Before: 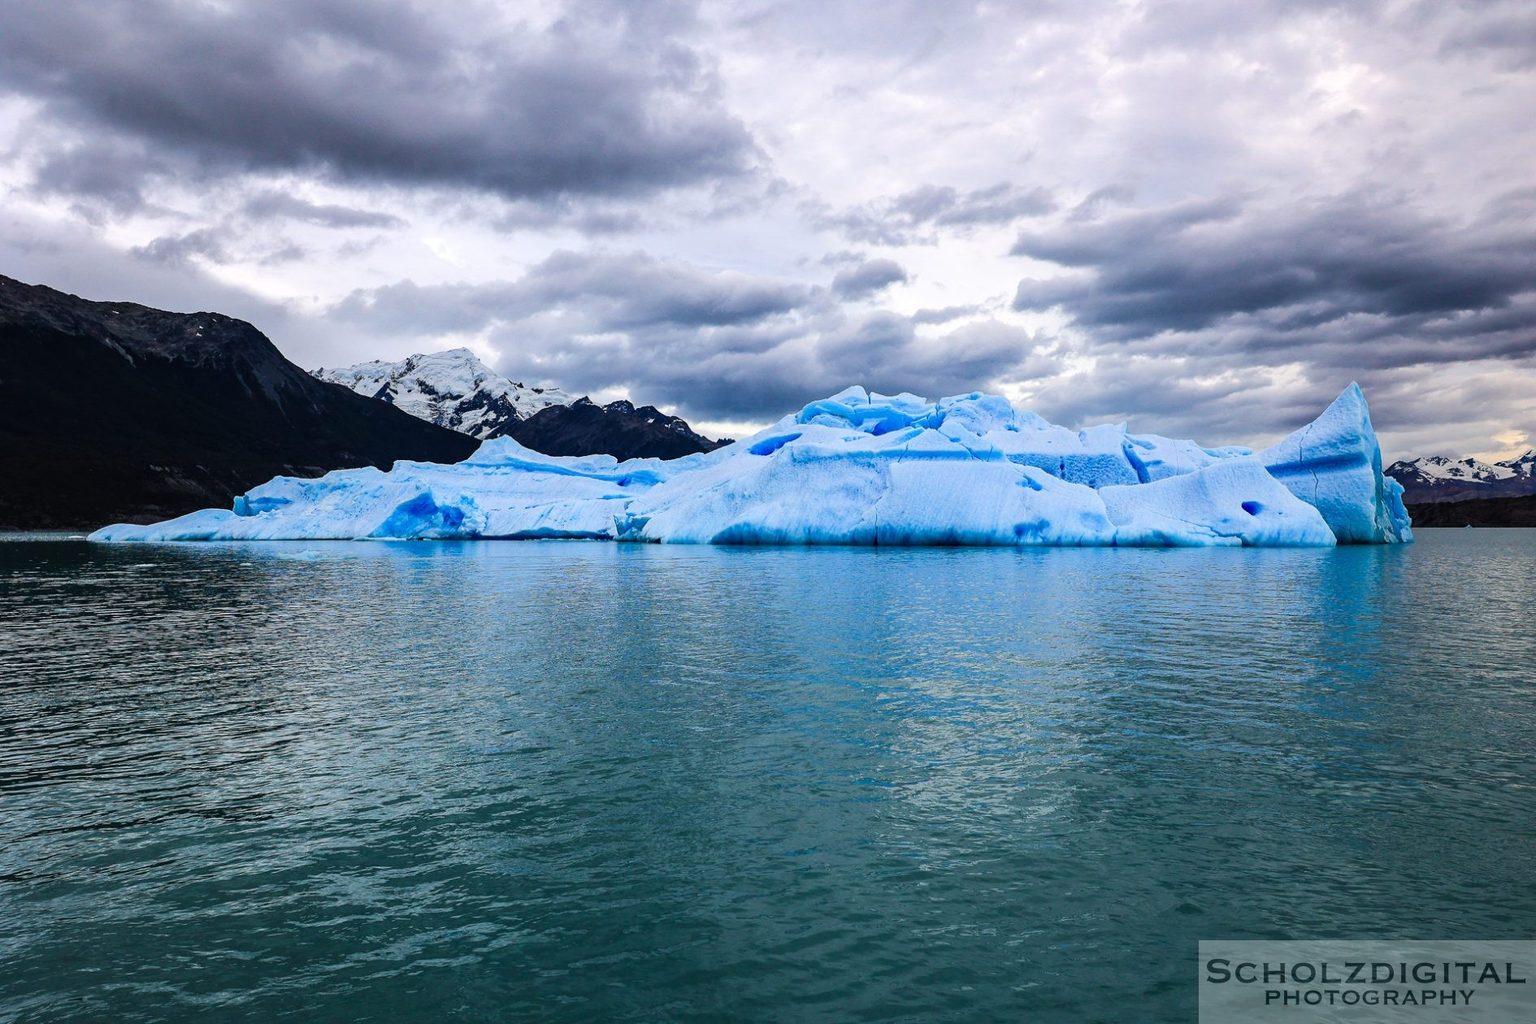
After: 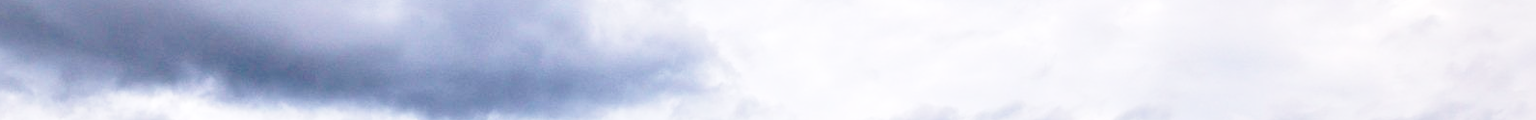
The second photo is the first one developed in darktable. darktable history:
local contrast: mode bilateral grid, contrast 10, coarseness 25, detail 110%, midtone range 0.2
base curve: curves: ch0 [(0, 0) (0.028, 0.03) (0.121, 0.232) (0.46, 0.748) (0.859, 0.968) (1, 1)], preserve colors none
crop and rotate: left 9.644%, top 9.491%, right 6.021%, bottom 80.509%
